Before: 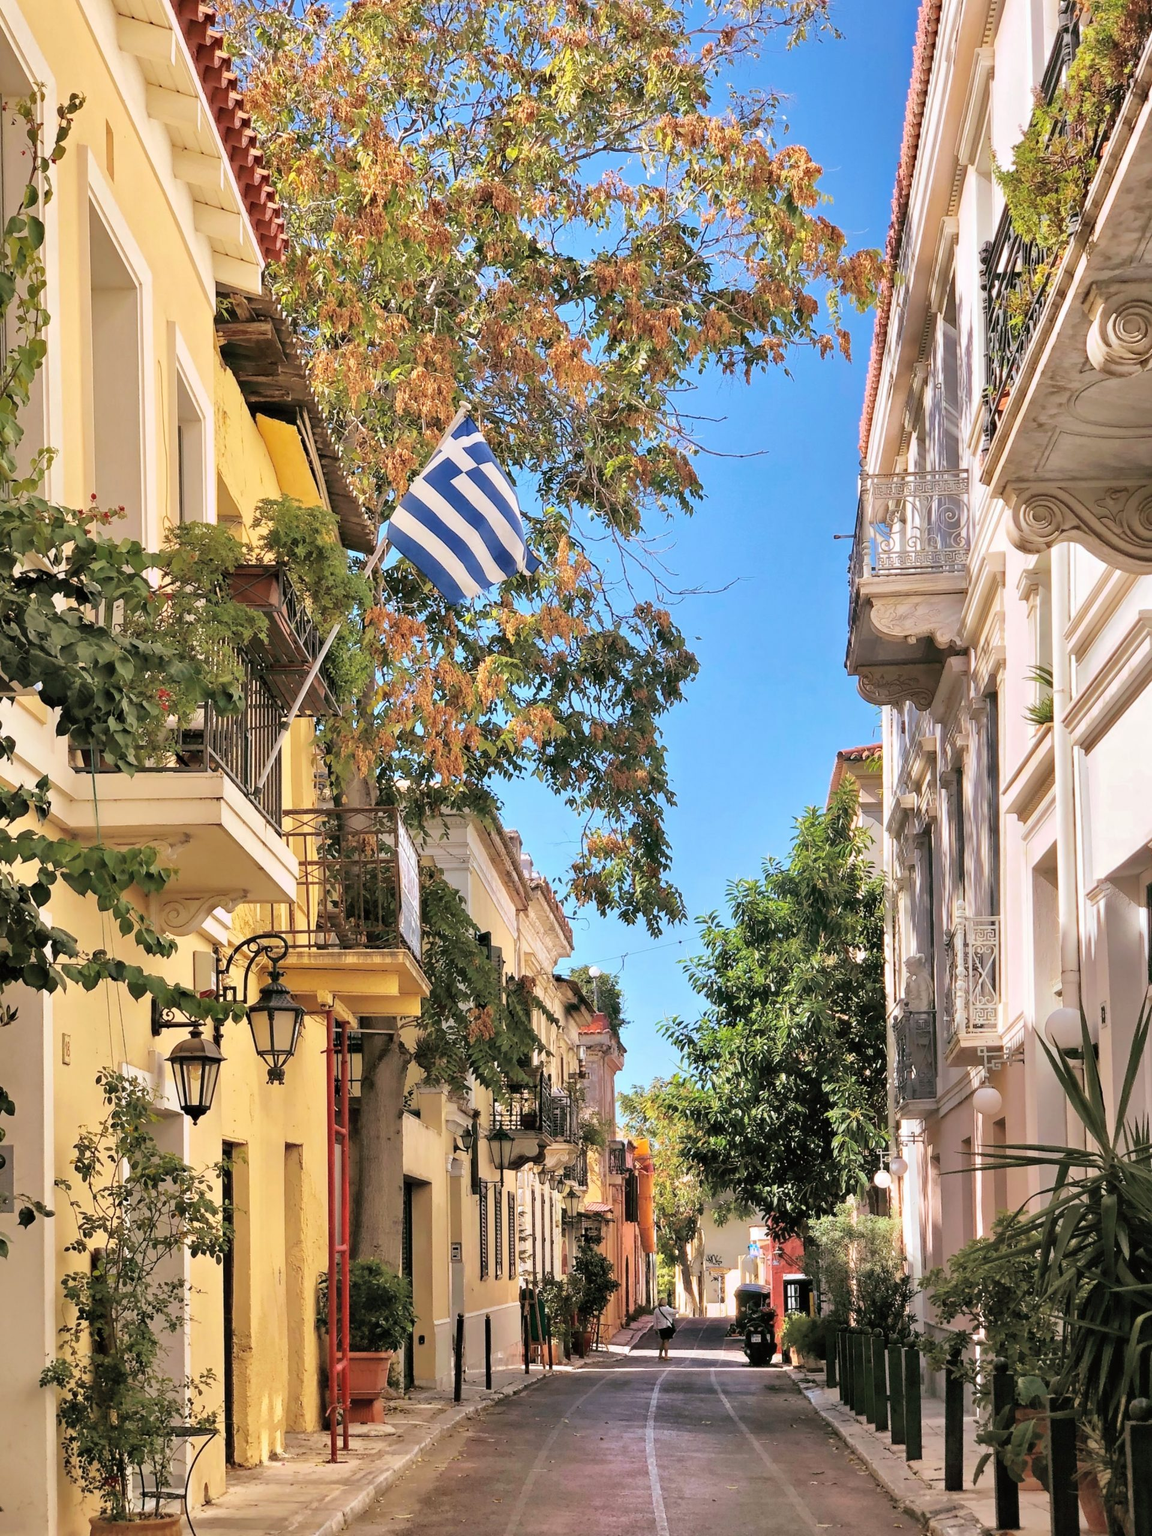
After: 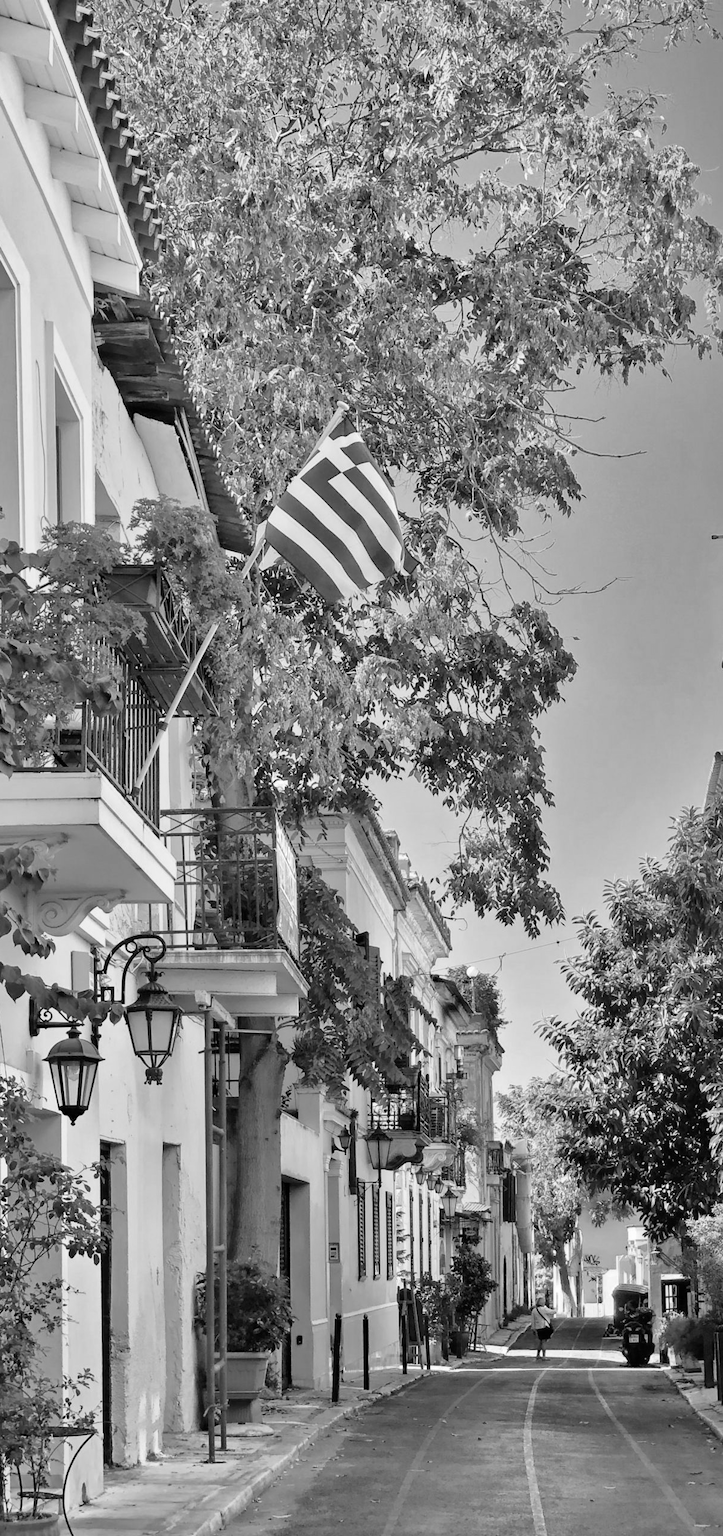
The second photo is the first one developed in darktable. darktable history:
shadows and highlights: low approximation 0.01, soften with gaussian
white balance: red 0.974, blue 1.044
monochrome: on, module defaults
crop: left 10.644%, right 26.528%
